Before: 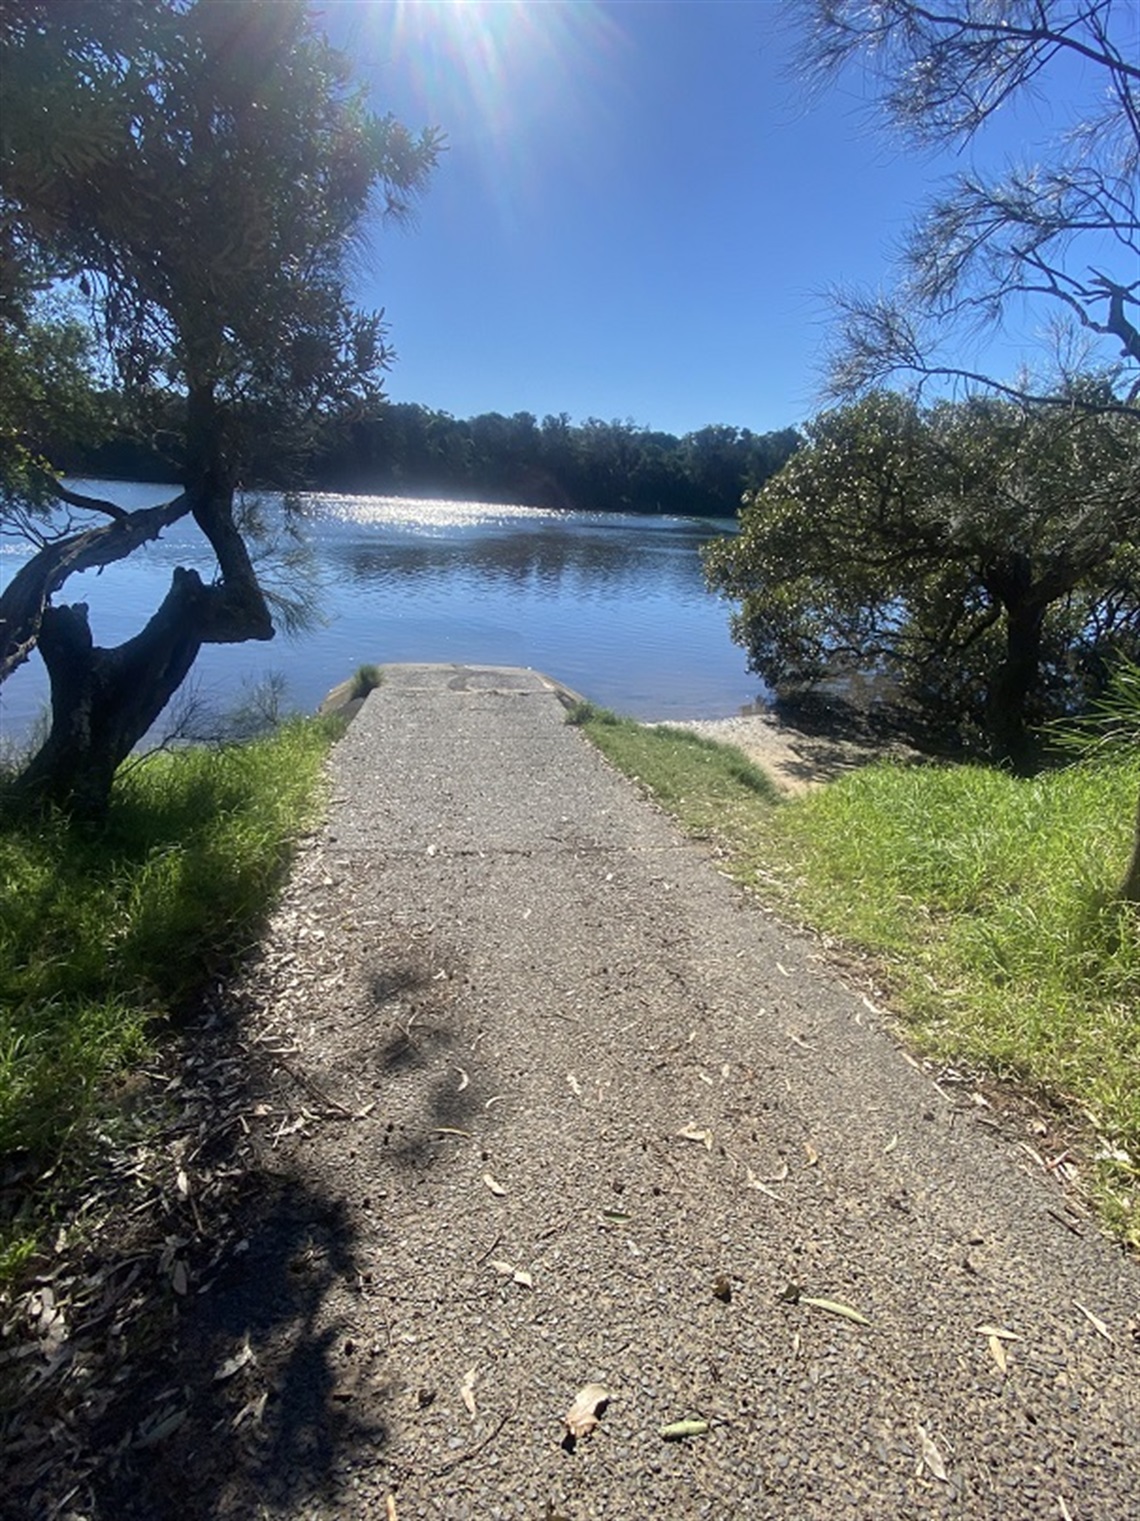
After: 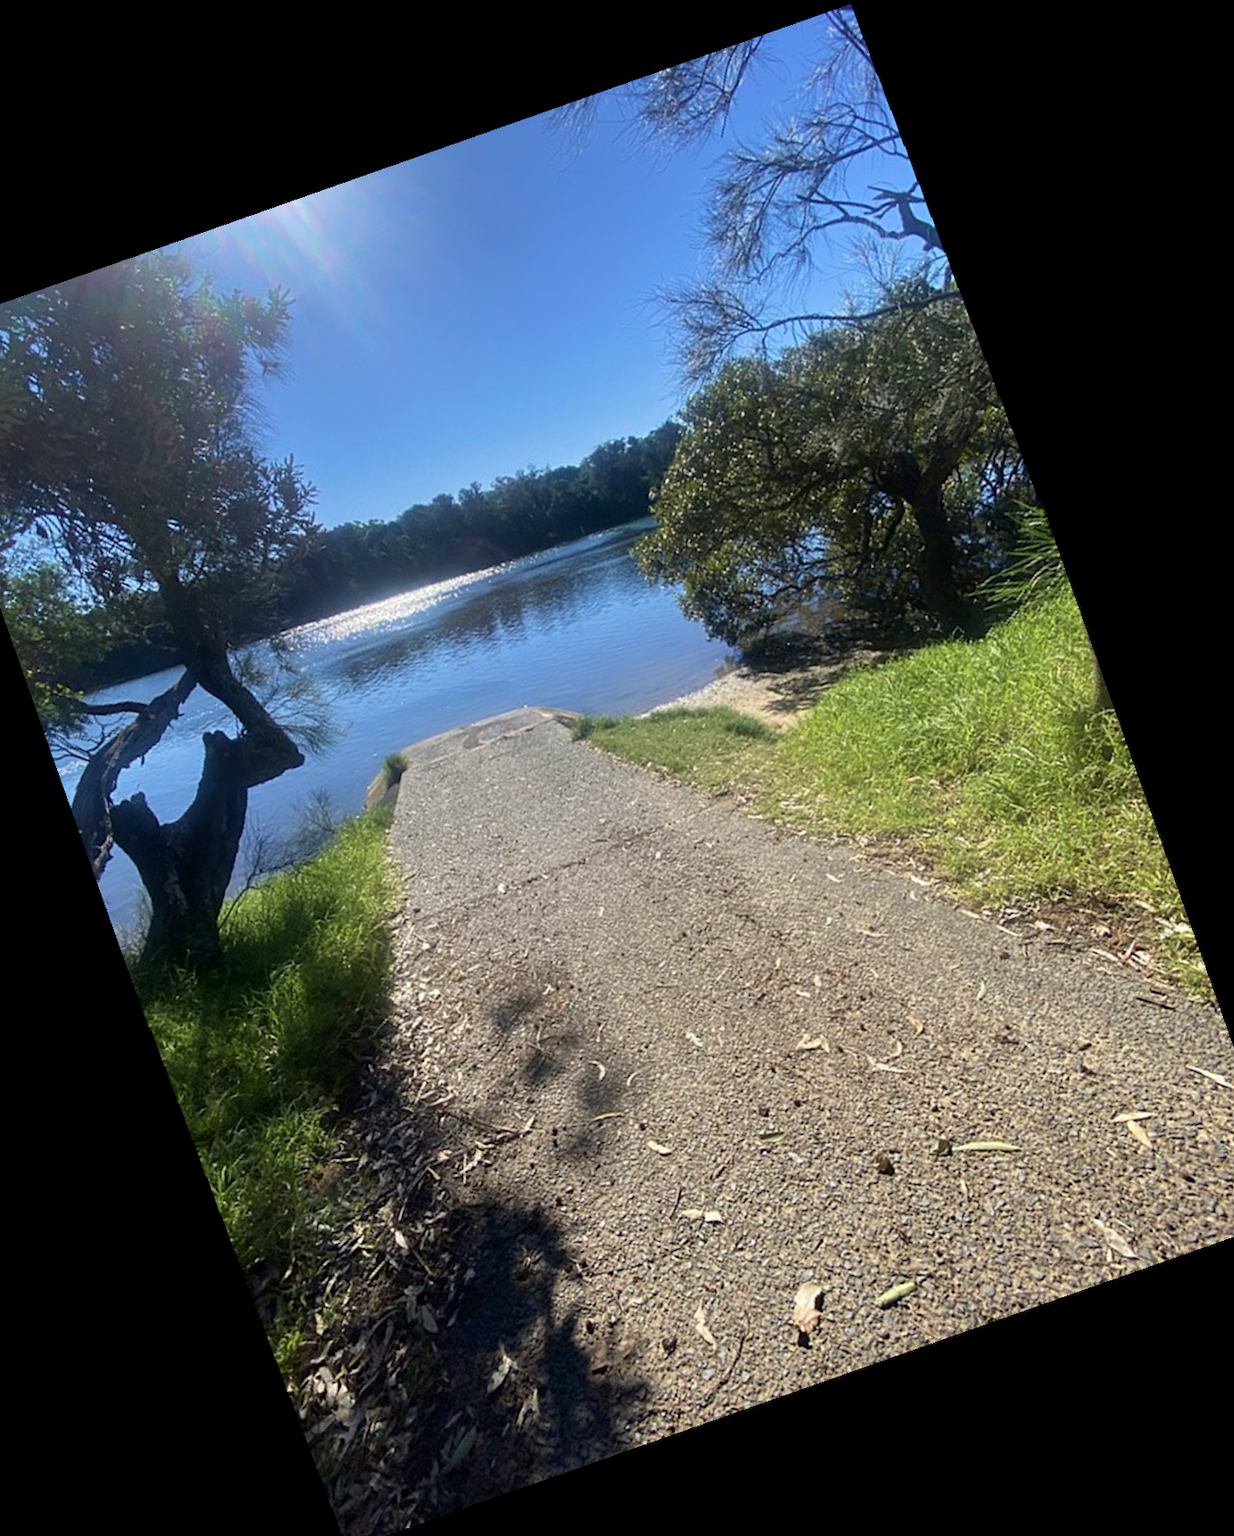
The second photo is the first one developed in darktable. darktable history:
crop and rotate: angle 19.43°, left 6.812%, right 4.125%, bottom 1.087%
velvia: on, module defaults
white balance: red 1, blue 1
rotate and perspective: rotation -1.32°, lens shift (horizontal) -0.031, crop left 0.015, crop right 0.985, crop top 0.047, crop bottom 0.982
